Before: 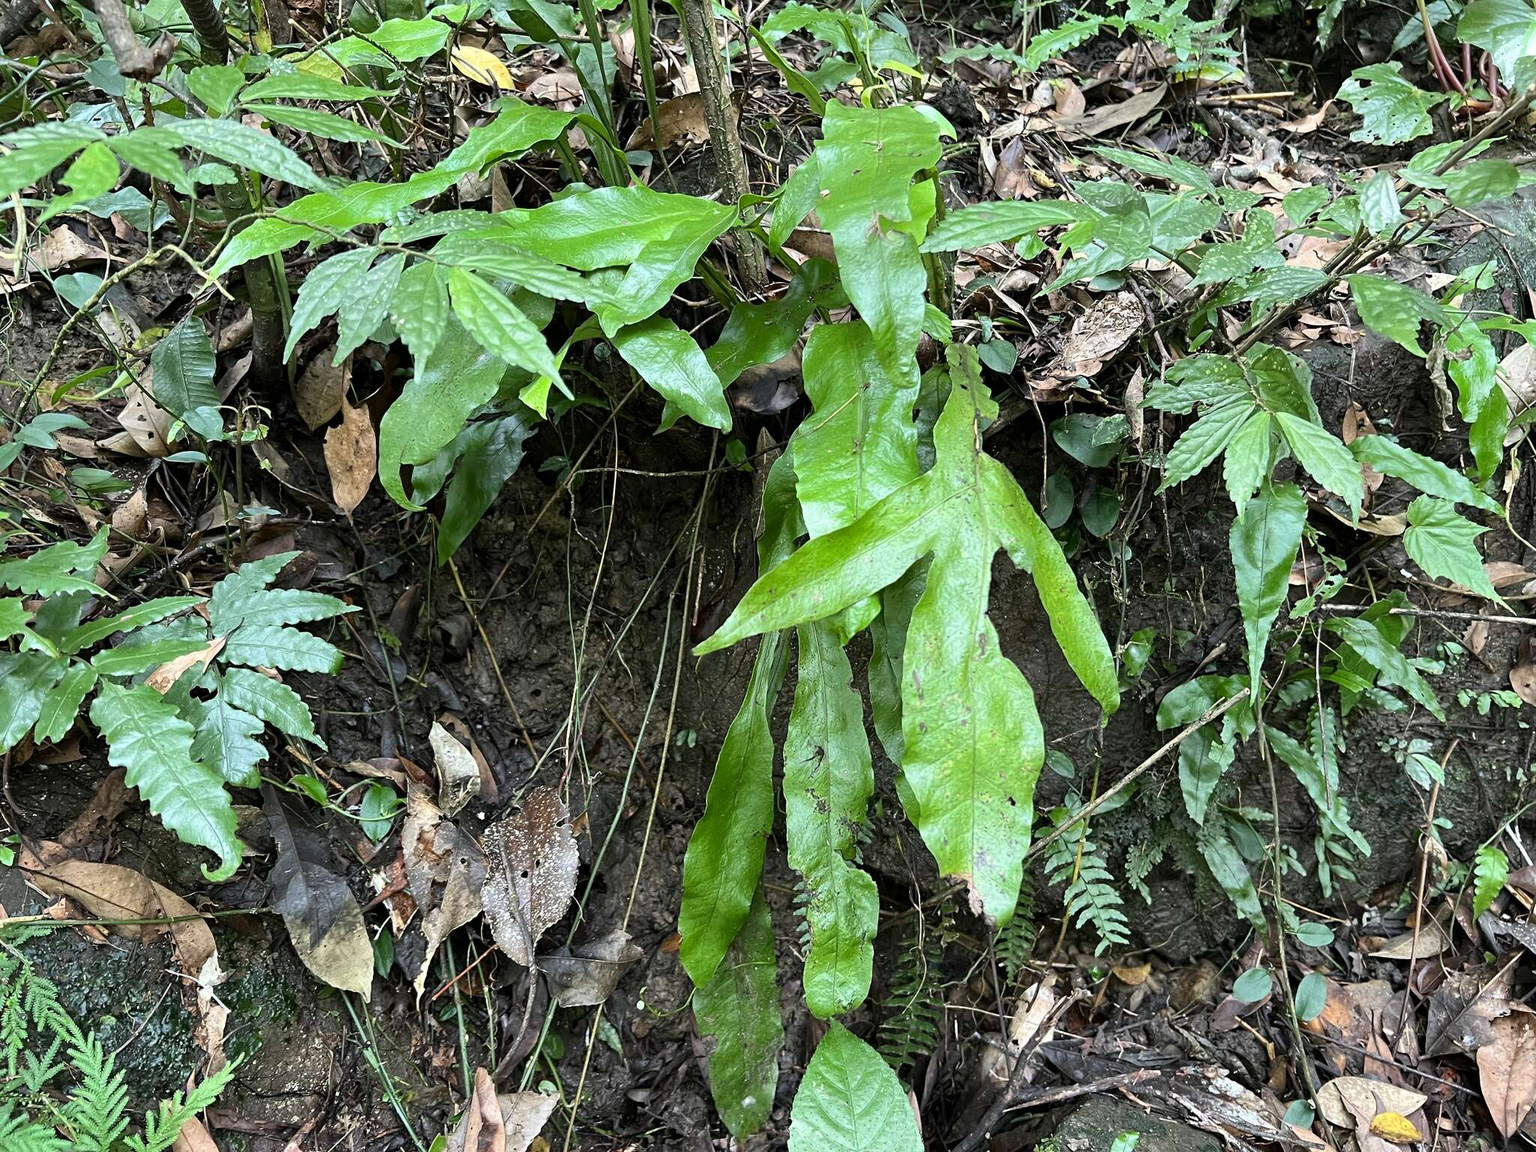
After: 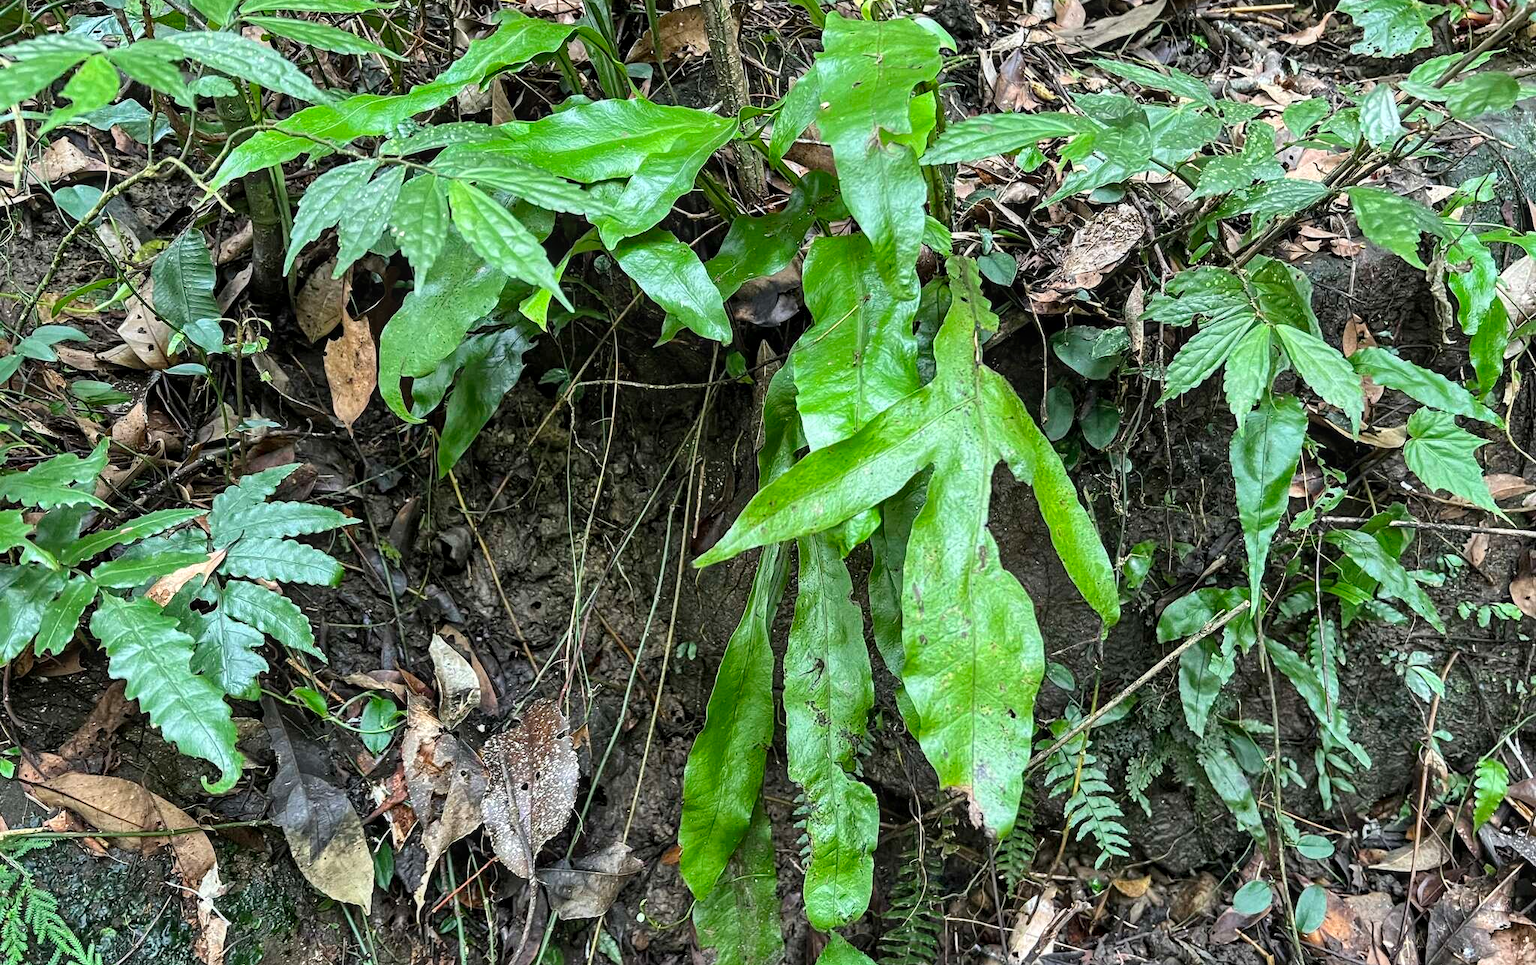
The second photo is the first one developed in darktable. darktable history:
crop: top 7.625%, bottom 8.027%
shadows and highlights: white point adjustment 1, soften with gaussian
local contrast: on, module defaults
